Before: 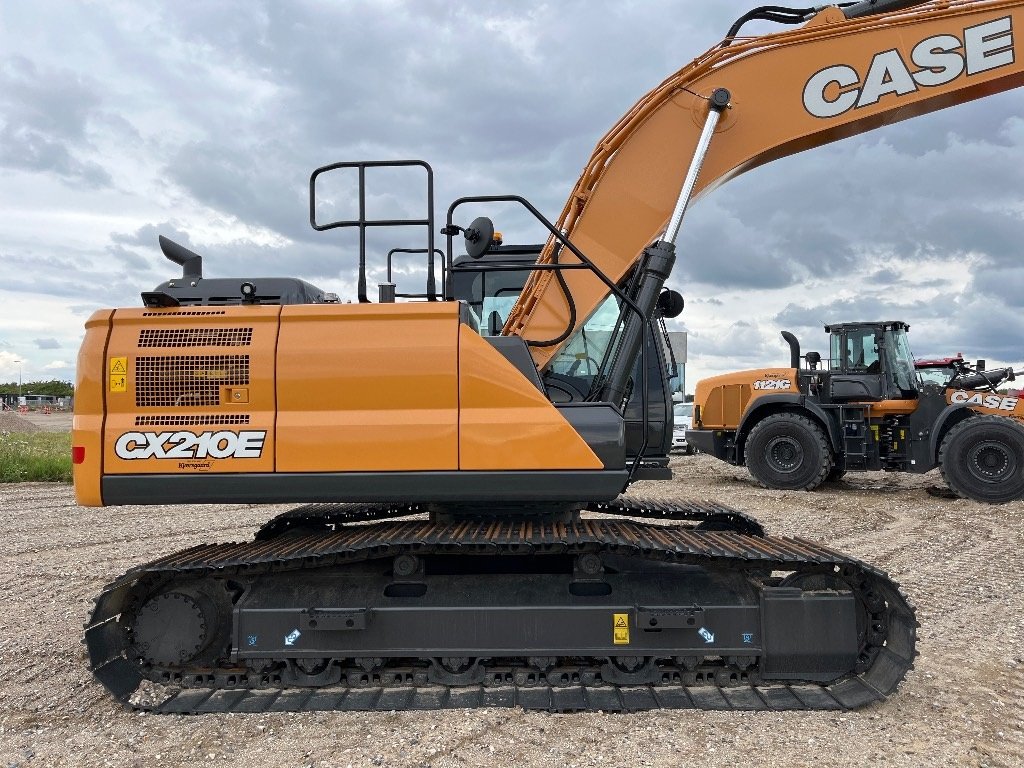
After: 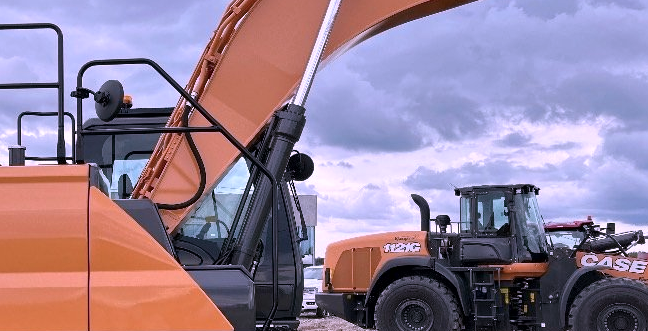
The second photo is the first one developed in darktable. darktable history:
local contrast: mode bilateral grid, contrast 19, coarseness 50, detail 119%, midtone range 0.2
crop: left 36.138%, top 17.945%, right 0.53%, bottom 38.923%
color correction: highlights a* 15.13, highlights b* -25.6
